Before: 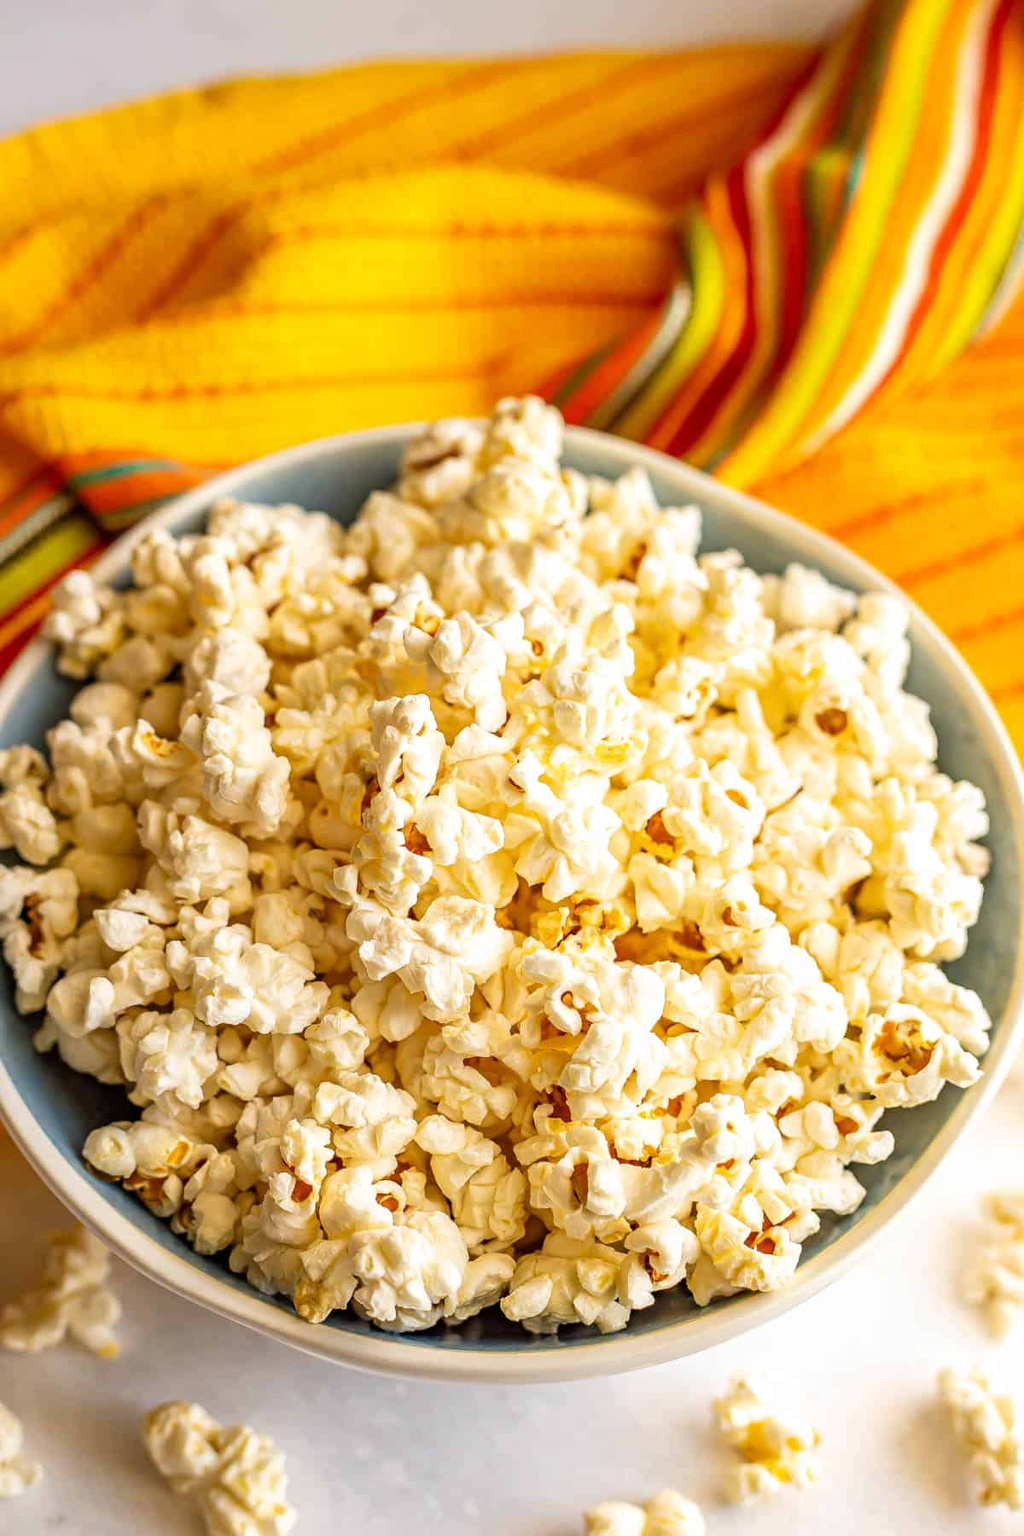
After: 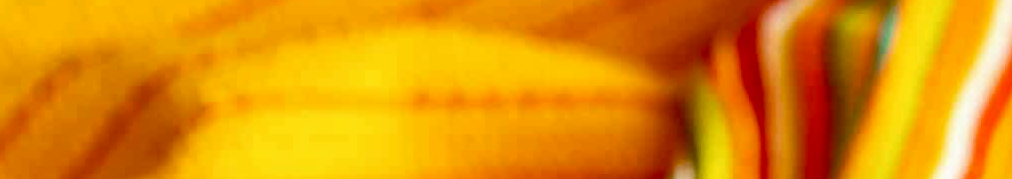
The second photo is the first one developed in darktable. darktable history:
color balance: lift [1, 1.015, 1.004, 0.985], gamma [1, 0.958, 0.971, 1.042], gain [1, 0.956, 0.977, 1.044]
crop and rotate: left 9.644%, top 9.491%, right 6.021%, bottom 80.509%
